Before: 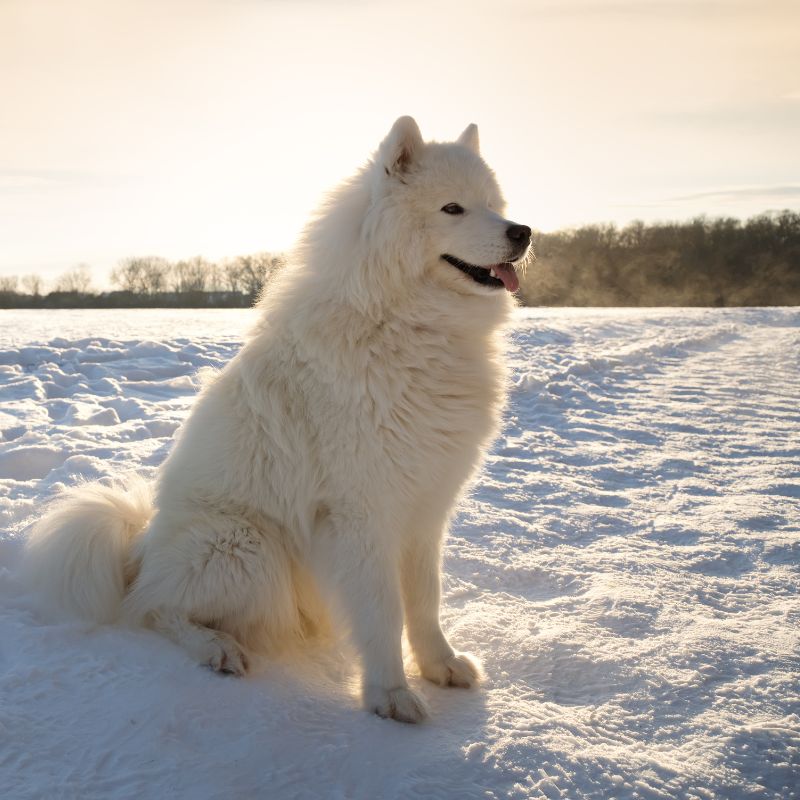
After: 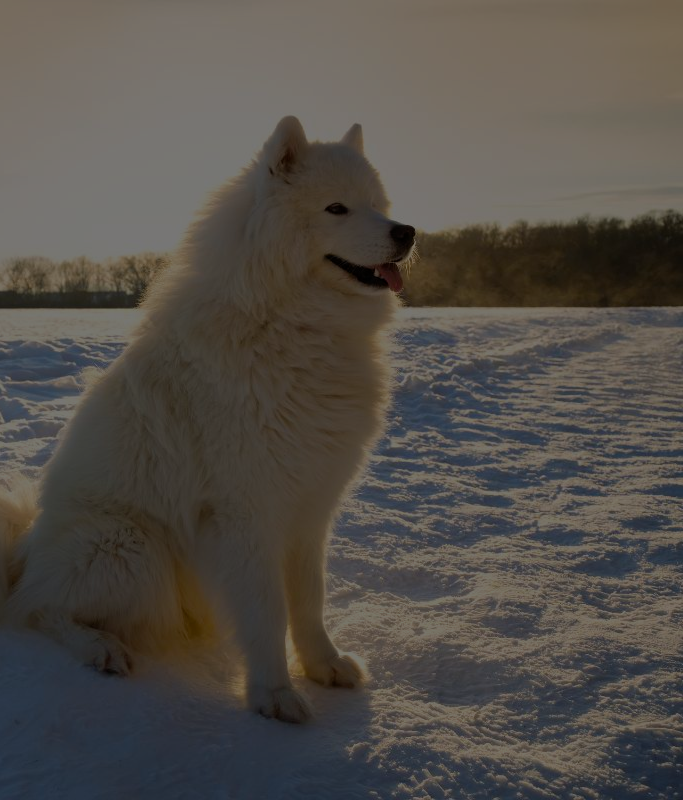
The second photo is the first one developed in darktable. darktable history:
crop and rotate: left 14.584%
color balance rgb: linear chroma grading › global chroma 15%, perceptual saturation grading › global saturation 30%
exposure: exposure -2.446 EV, compensate highlight preservation false
